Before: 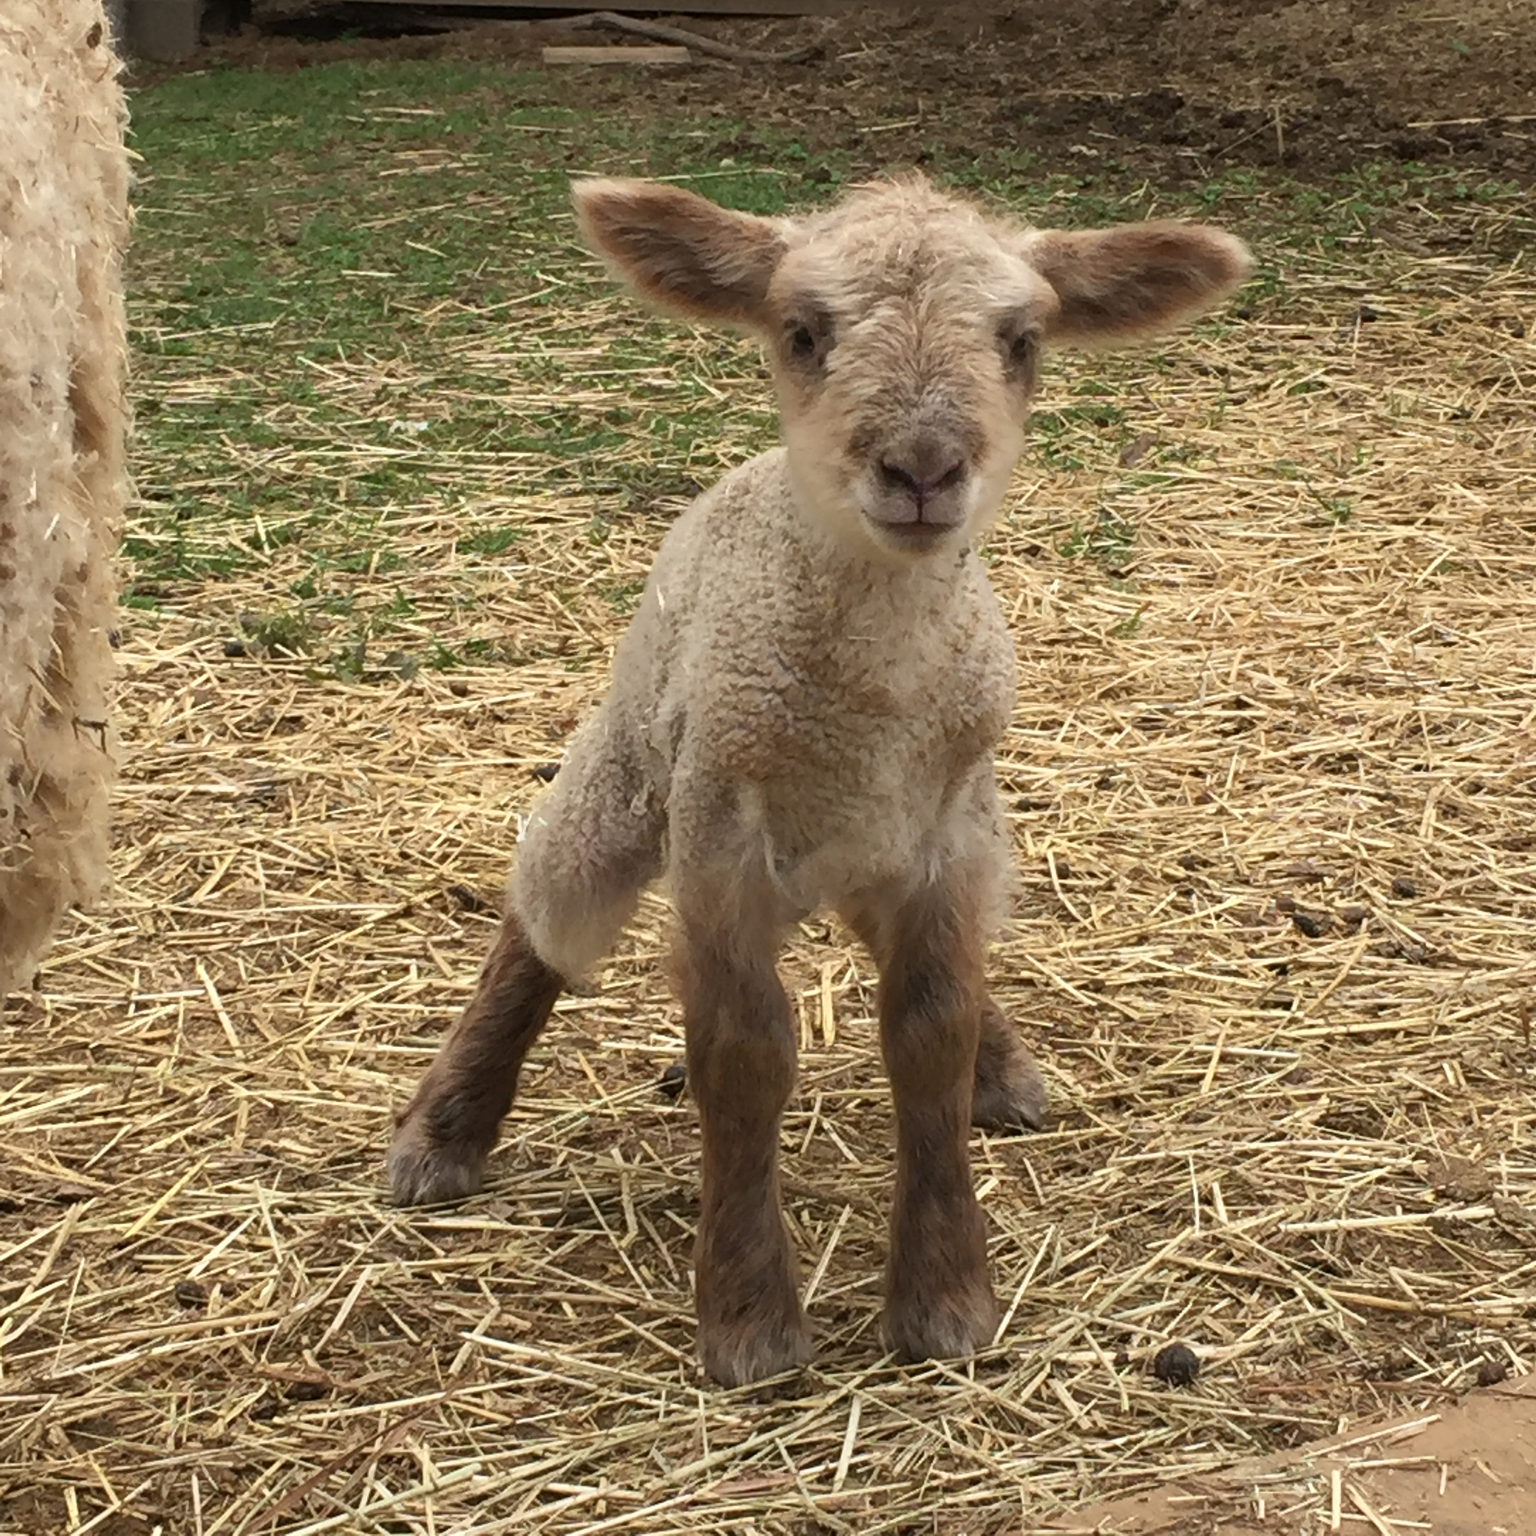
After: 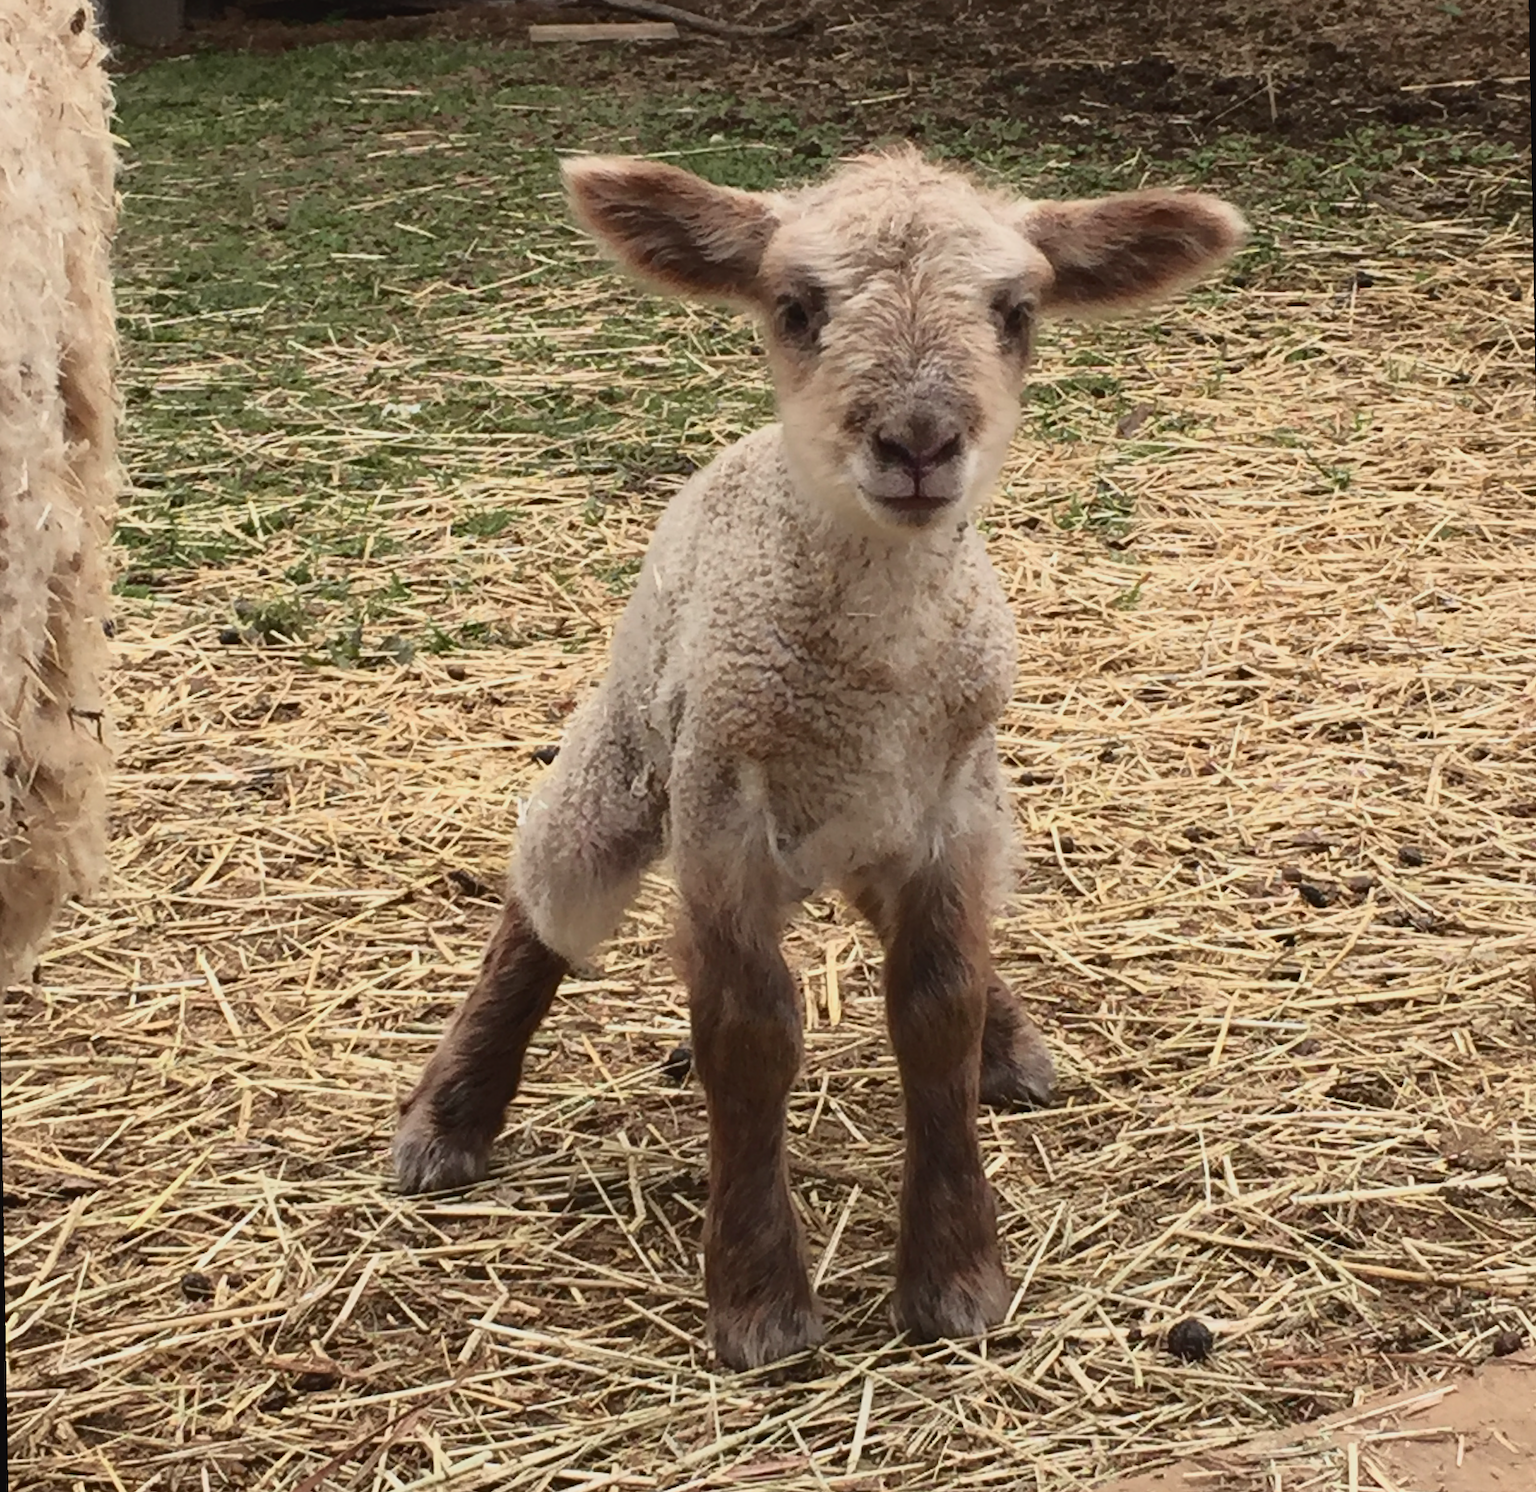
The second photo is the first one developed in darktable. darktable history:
rotate and perspective: rotation -1°, crop left 0.011, crop right 0.989, crop top 0.025, crop bottom 0.975
tone curve: curves: ch0 [(0, 0.032) (0.094, 0.08) (0.265, 0.208) (0.41, 0.417) (0.498, 0.496) (0.638, 0.673) (0.819, 0.841) (0.96, 0.899)]; ch1 [(0, 0) (0.161, 0.092) (0.37, 0.302) (0.417, 0.434) (0.495, 0.498) (0.576, 0.589) (0.725, 0.765) (1, 1)]; ch2 [(0, 0) (0.352, 0.403) (0.45, 0.469) (0.521, 0.515) (0.59, 0.579) (1, 1)], color space Lab, independent channels, preserve colors none
